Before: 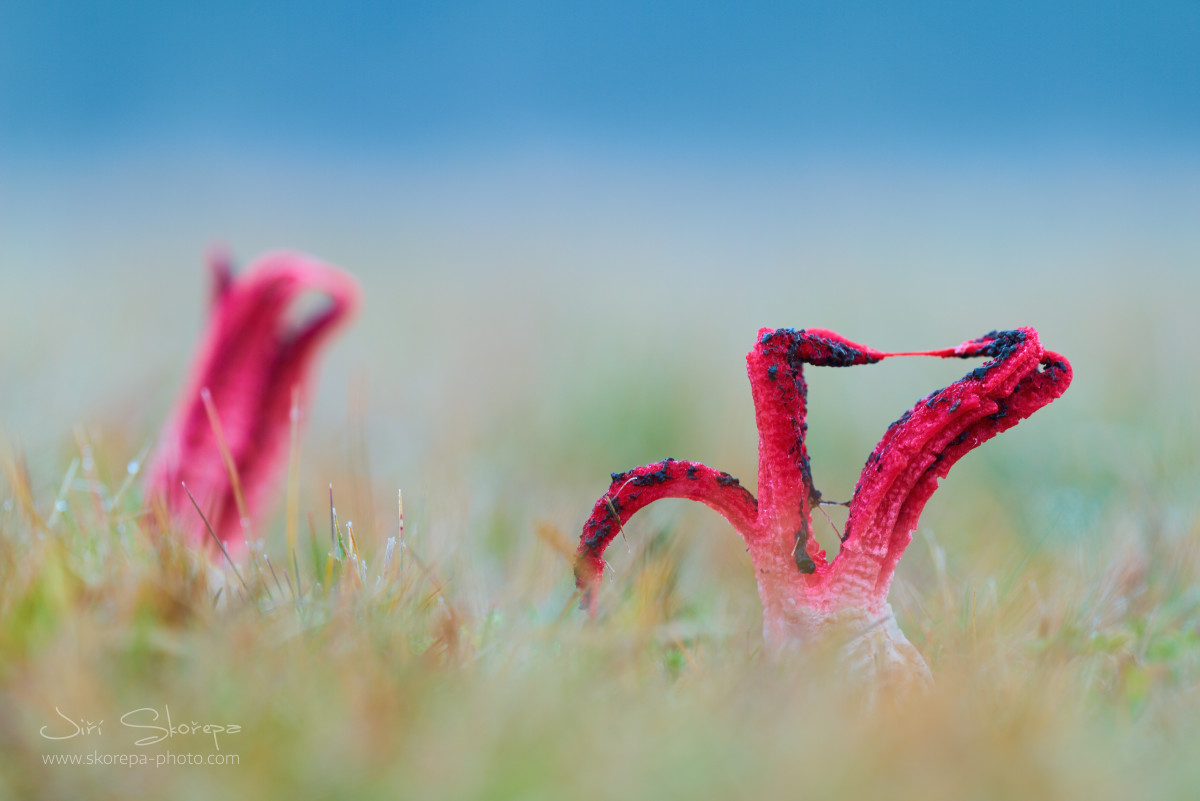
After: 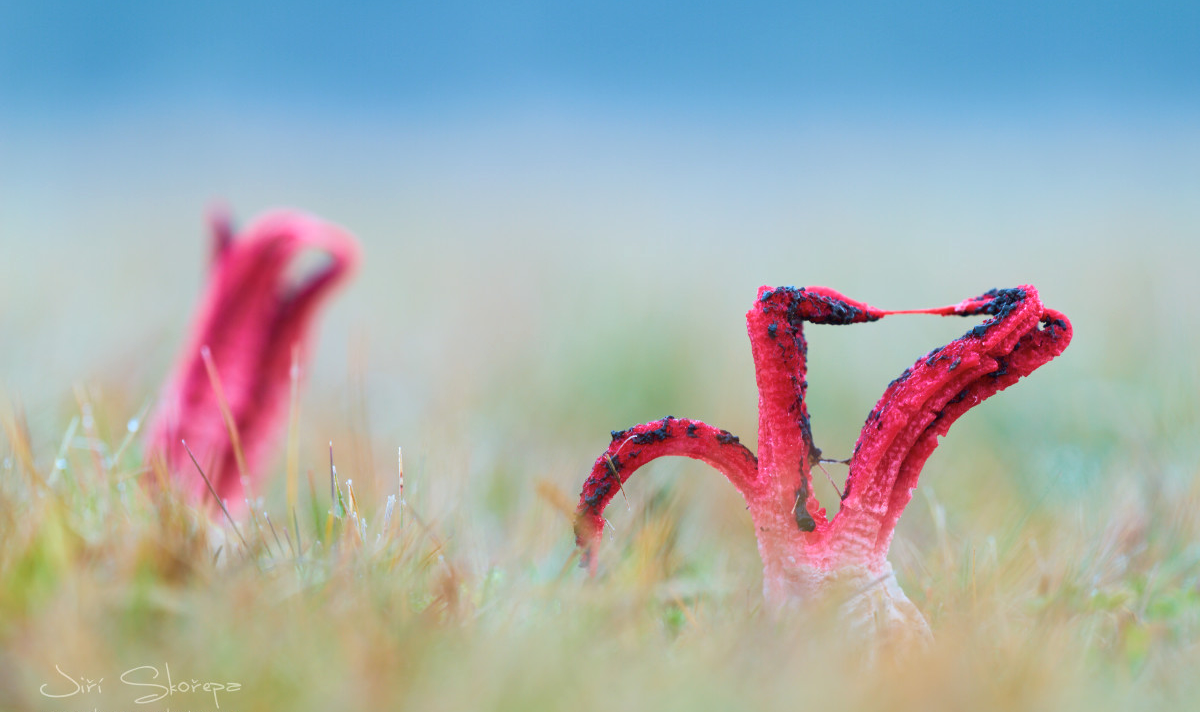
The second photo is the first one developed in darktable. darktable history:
crop and rotate: top 5.466%, bottom 5.575%
contrast brightness saturation: contrast 0.006, saturation -0.069
exposure: exposure 0.268 EV, compensate highlight preservation false
